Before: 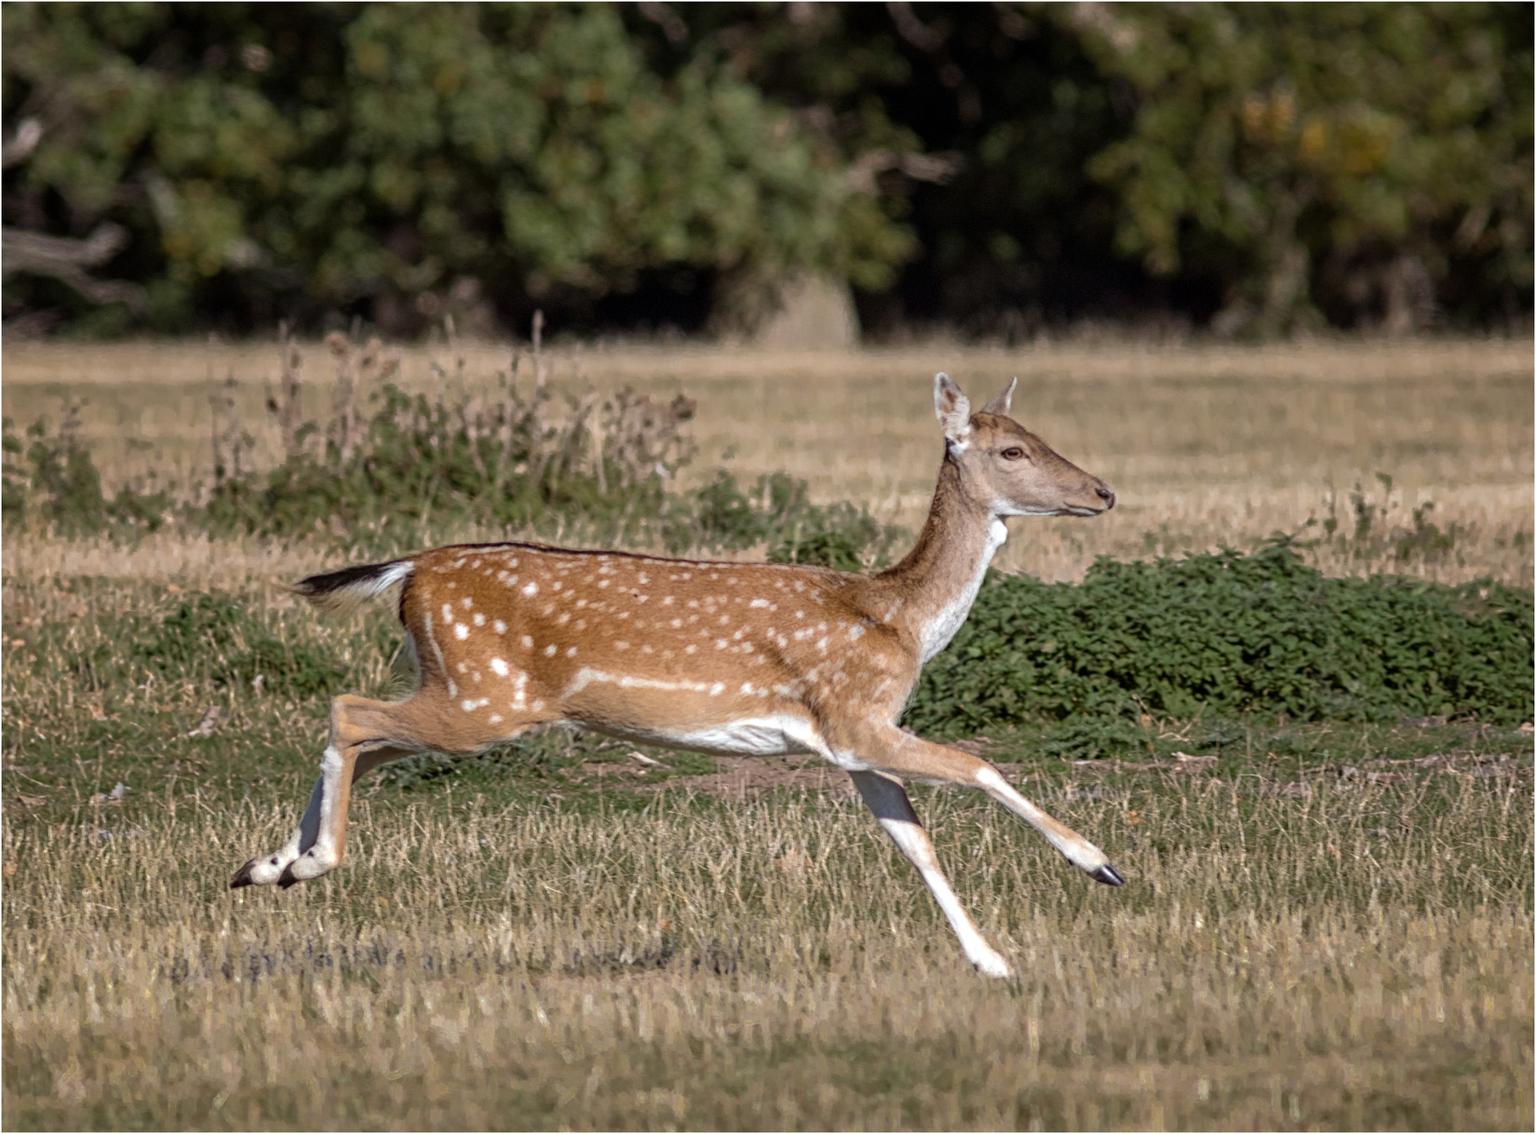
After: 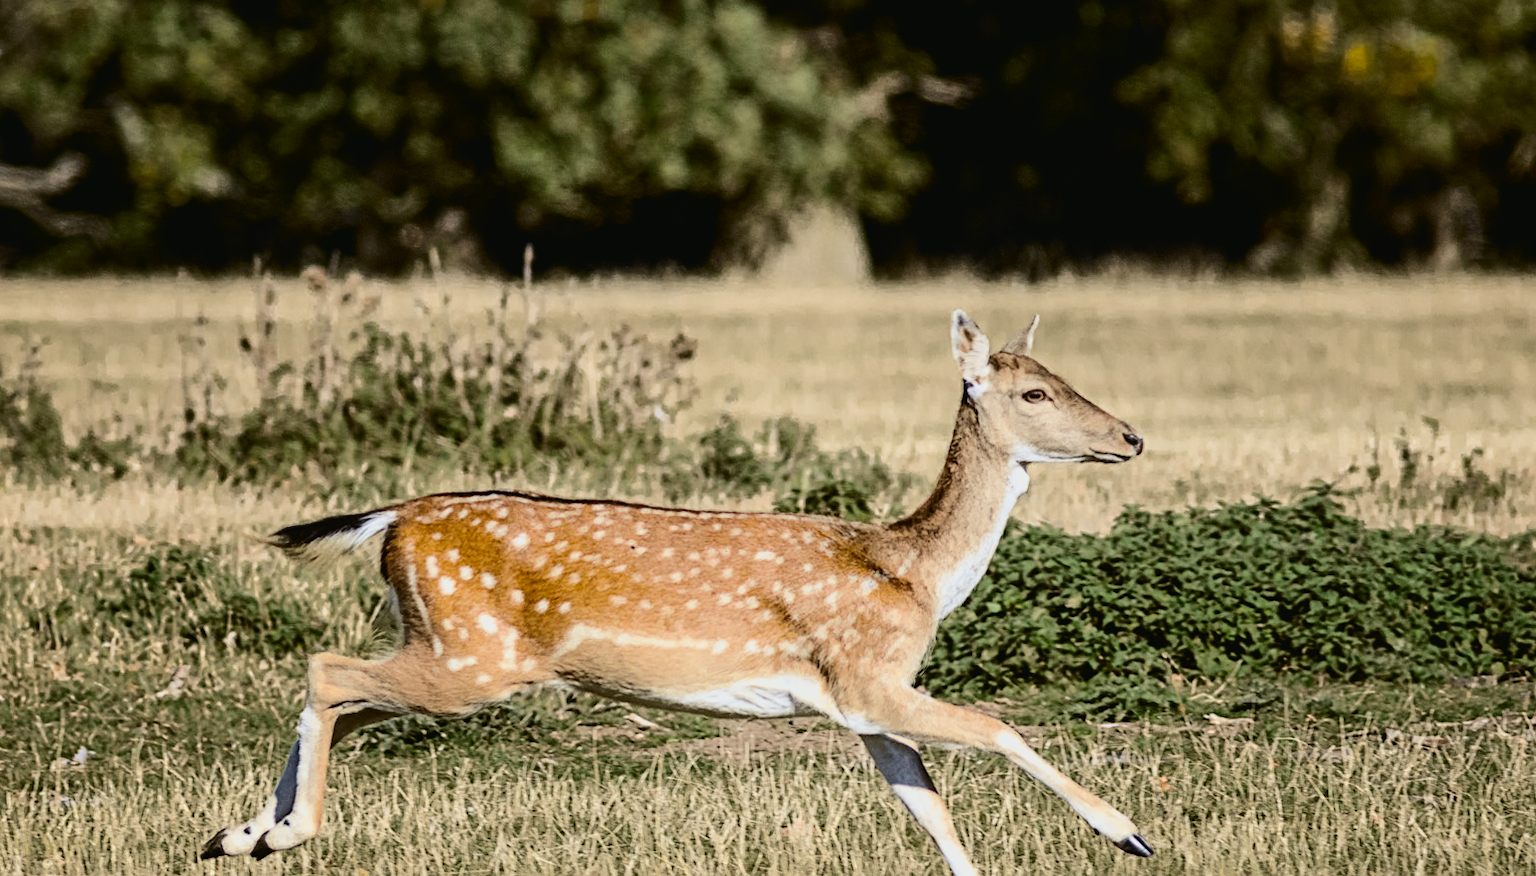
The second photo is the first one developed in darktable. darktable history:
filmic rgb: black relative exposure -6.68 EV, white relative exposure 4.56 EV, hardness 3.25
exposure: black level correction -0.001, exposure 0.08 EV, compensate highlight preservation false
sharpen: amount 0.2
tone curve: curves: ch0 [(0.003, 0.023) (0.071, 0.052) (0.249, 0.201) (0.466, 0.557) (0.625, 0.761) (0.783, 0.9) (0.994, 0.968)]; ch1 [(0, 0) (0.262, 0.227) (0.417, 0.386) (0.469, 0.467) (0.502, 0.498) (0.531, 0.521) (0.576, 0.586) (0.612, 0.634) (0.634, 0.68) (0.686, 0.728) (0.994, 0.987)]; ch2 [(0, 0) (0.262, 0.188) (0.385, 0.353) (0.427, 0.424) (0.495, 0.493) (0.518, 0.544) (0.55, 0.579) (0.595, 0.621) (0.644, 0.748) (1, 1)], color space Lab, independent channels, preserve colors none
crop: left 2.737%, top 7.287%, right 3.421%, bottom 20.179%
